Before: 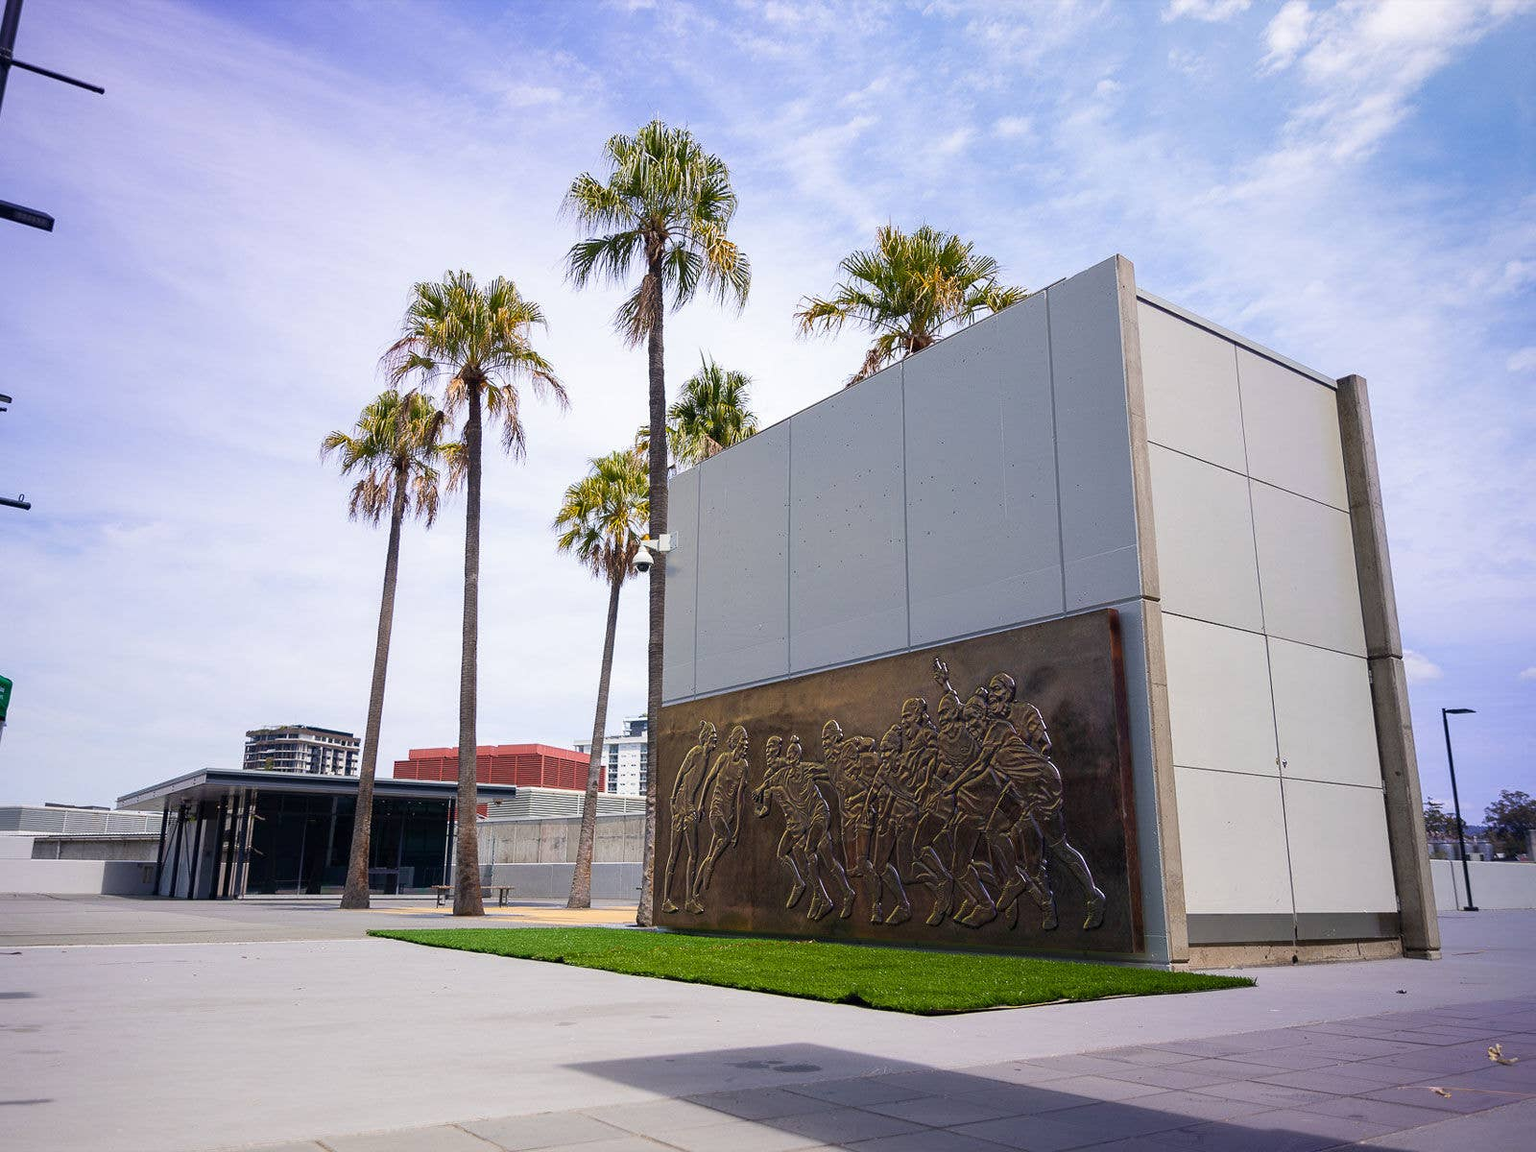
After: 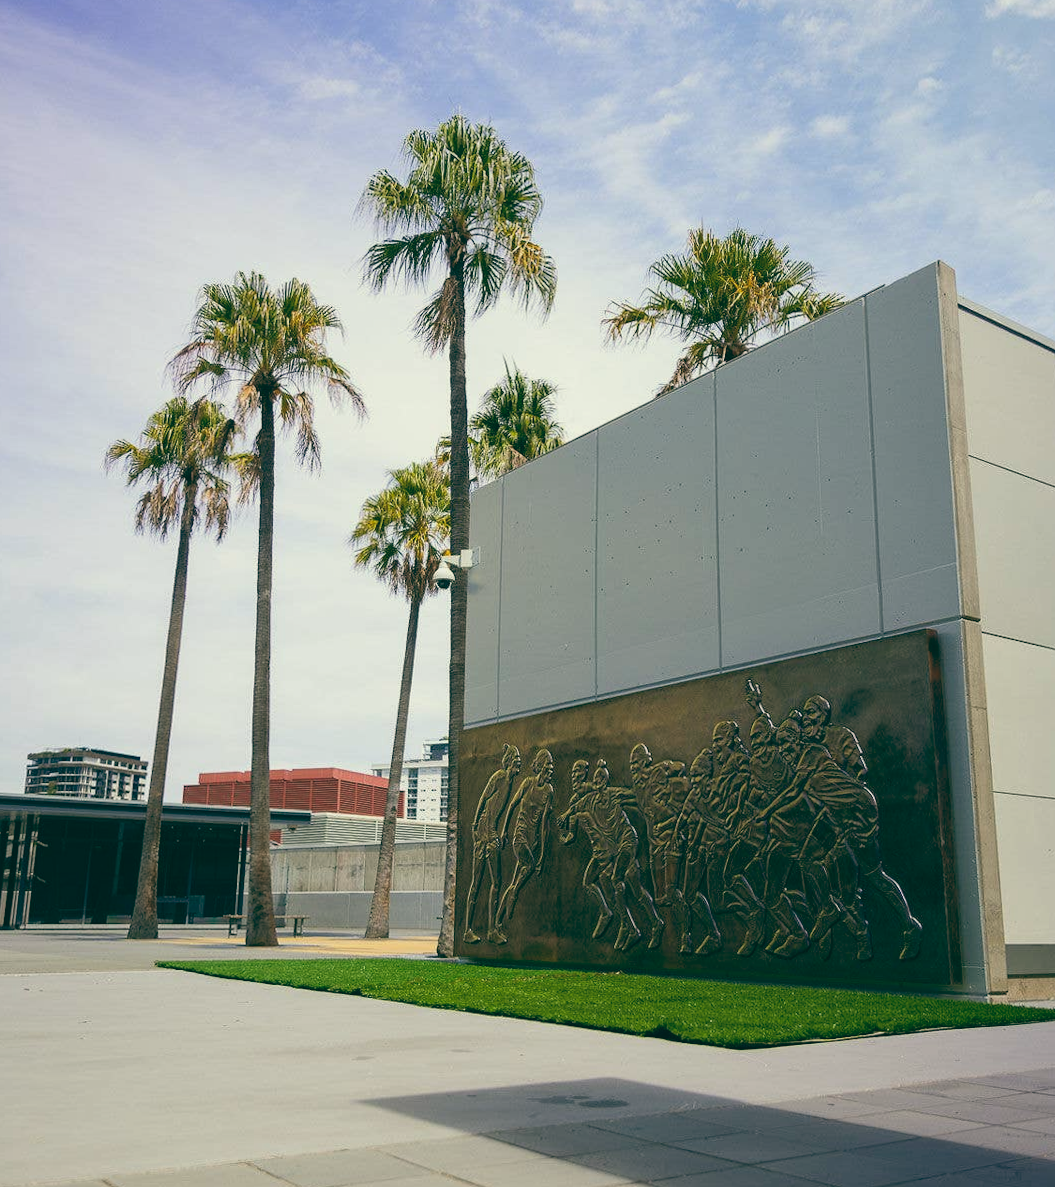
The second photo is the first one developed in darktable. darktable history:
crop and rotate: left 14.292%, right 19.041%
rotate and perspective: rotation 0.174°, lens shift (vertical) 0.013, lens shift (horizontal) 0.019, shear 0.001, automatic cropping original format, crop left 0.007, crop right 0.991, crop top 0.016, crop bottom 0.997
white balance: emerald 1
exposure: compensate highlight preservation false
color balance: lift [1.005, 0.99, 1.007, 1.01], gamma [1, 1.034, 1.032, 0.966], gain [0.873, 1.055, 1.067, 0.933]
